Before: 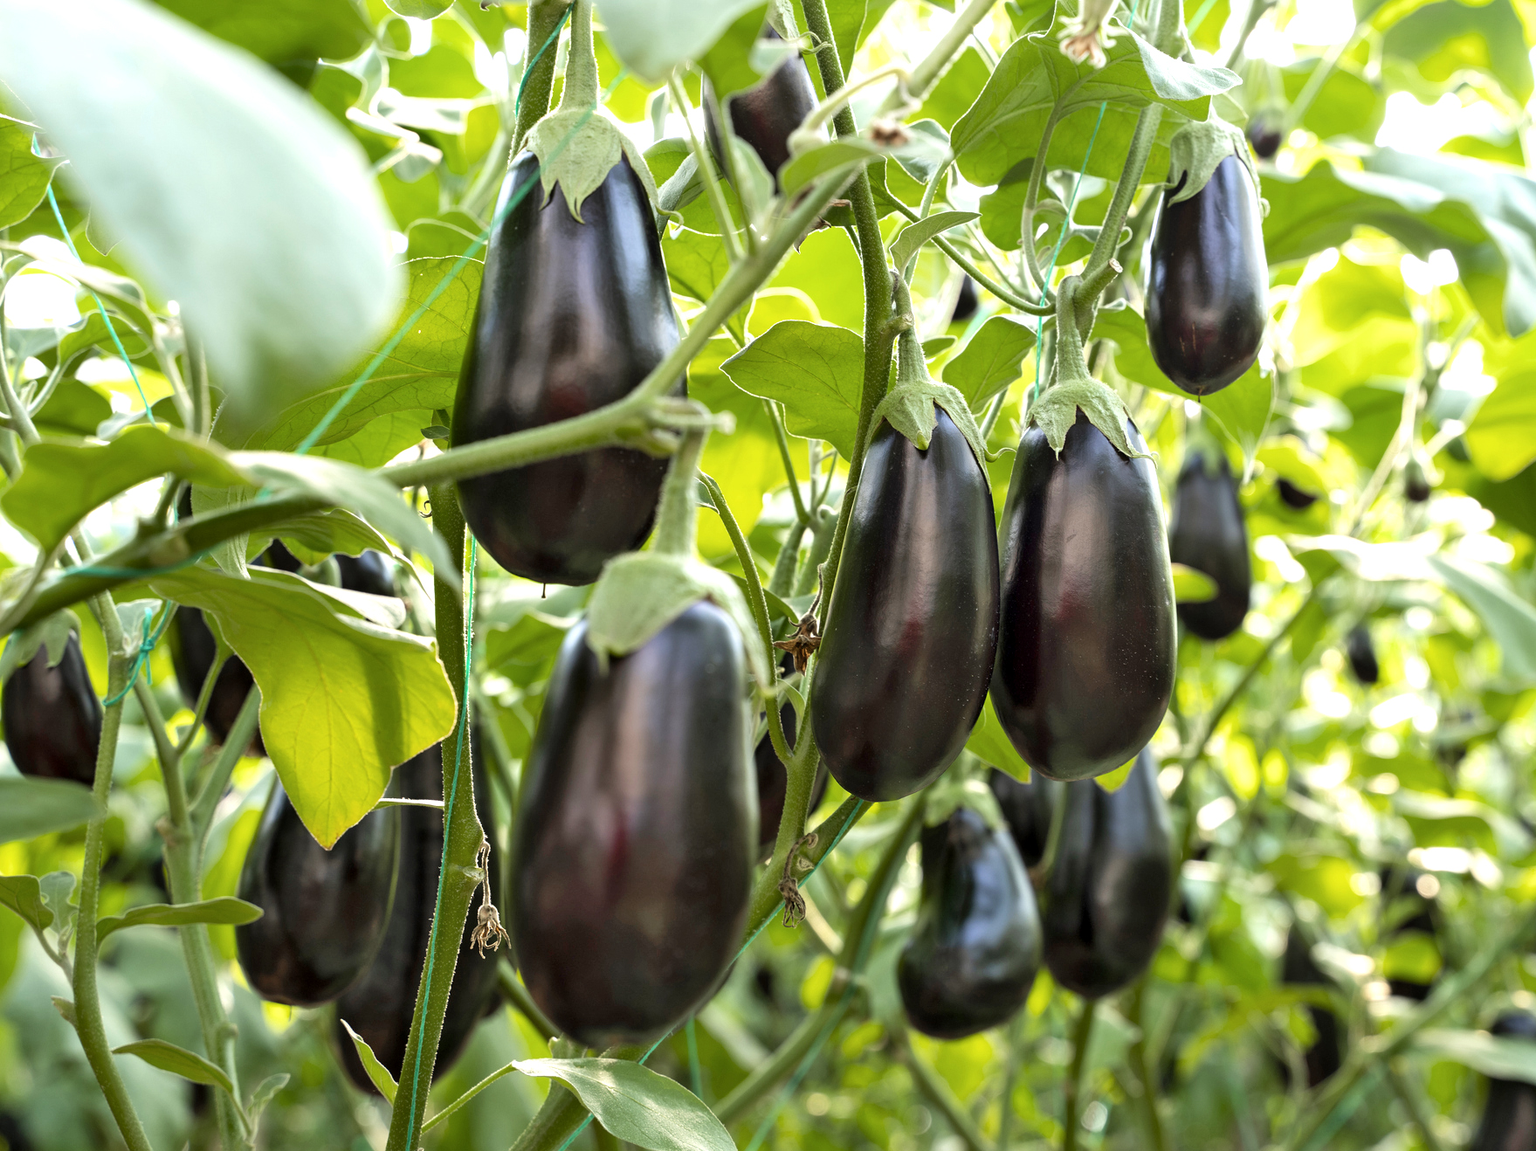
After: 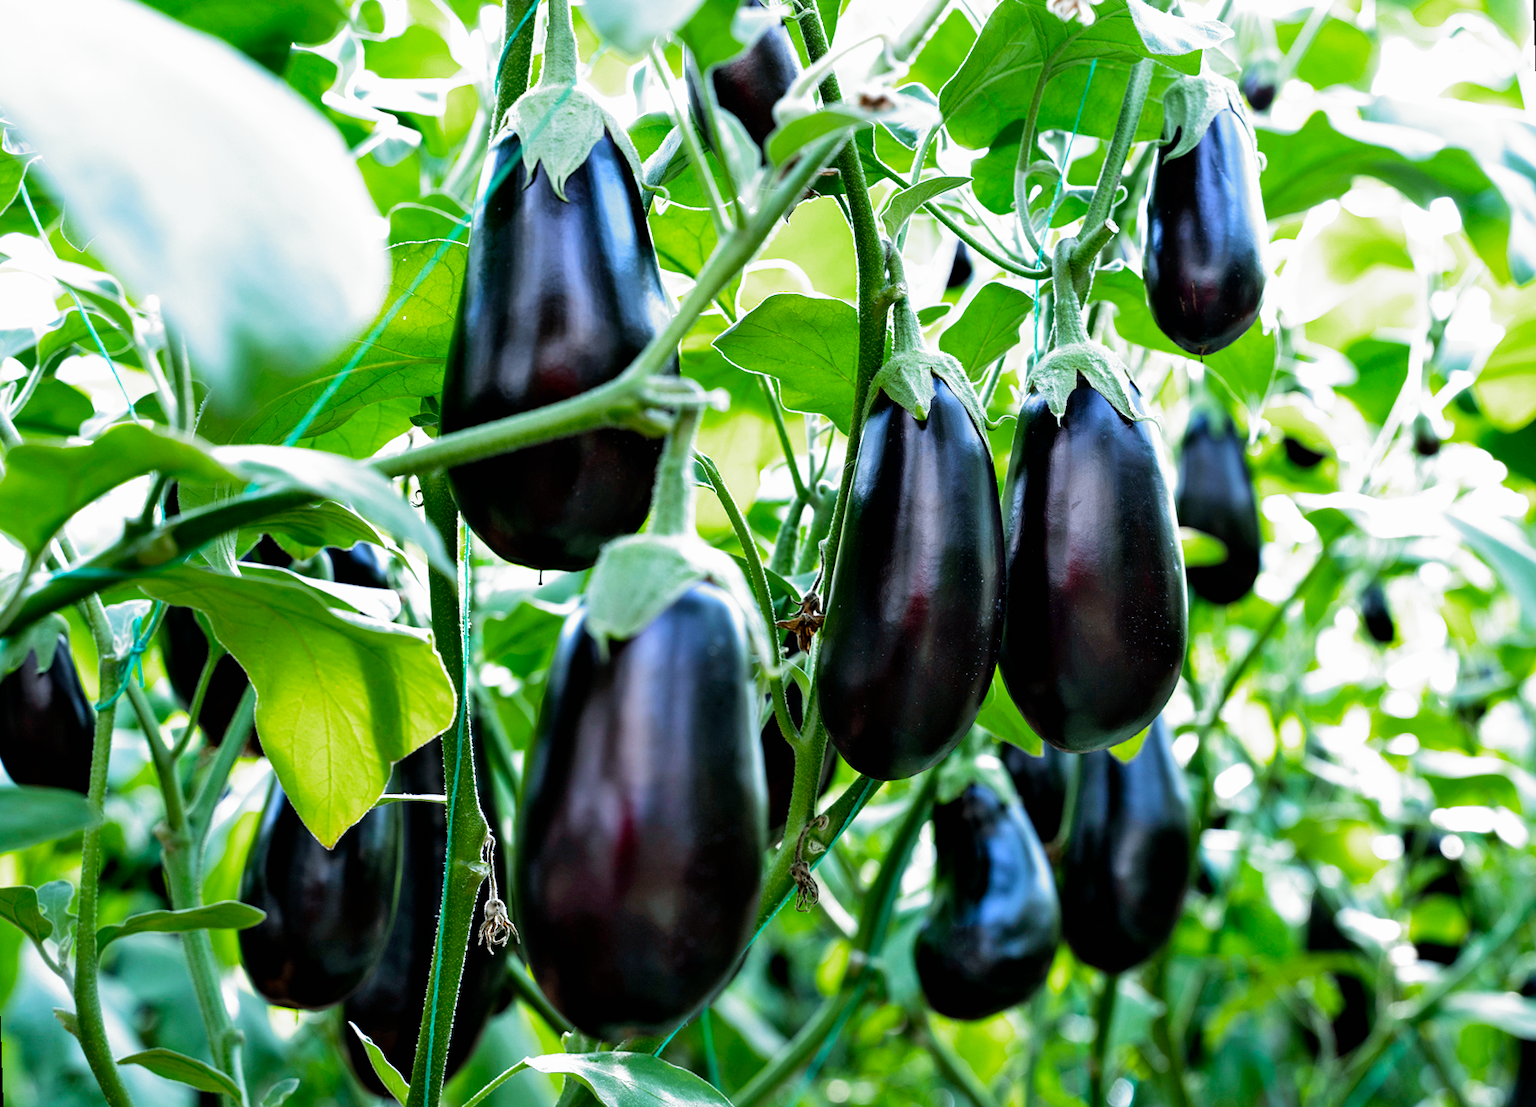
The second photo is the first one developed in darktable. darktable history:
filmic rgb: black relative exposure -8.2 EV, white relative exposure 2.2 EV, threshold 3 EV, hardness 7.11, latitude 75%, contrast 1.325, highlights saturation mix -2%, shadows ↔ highlights balance 30%, preserve chrominance no, color science v5 (2021), contrast in shadows safe, contrast in highlights safe, enable highlight reconstruction true
white balance: red 0.871, blue 1.249
rotate and perspective: rotation -2°, crop left 0.022, crop right 0.978, crop top 0.049, crop bottom 0.951
